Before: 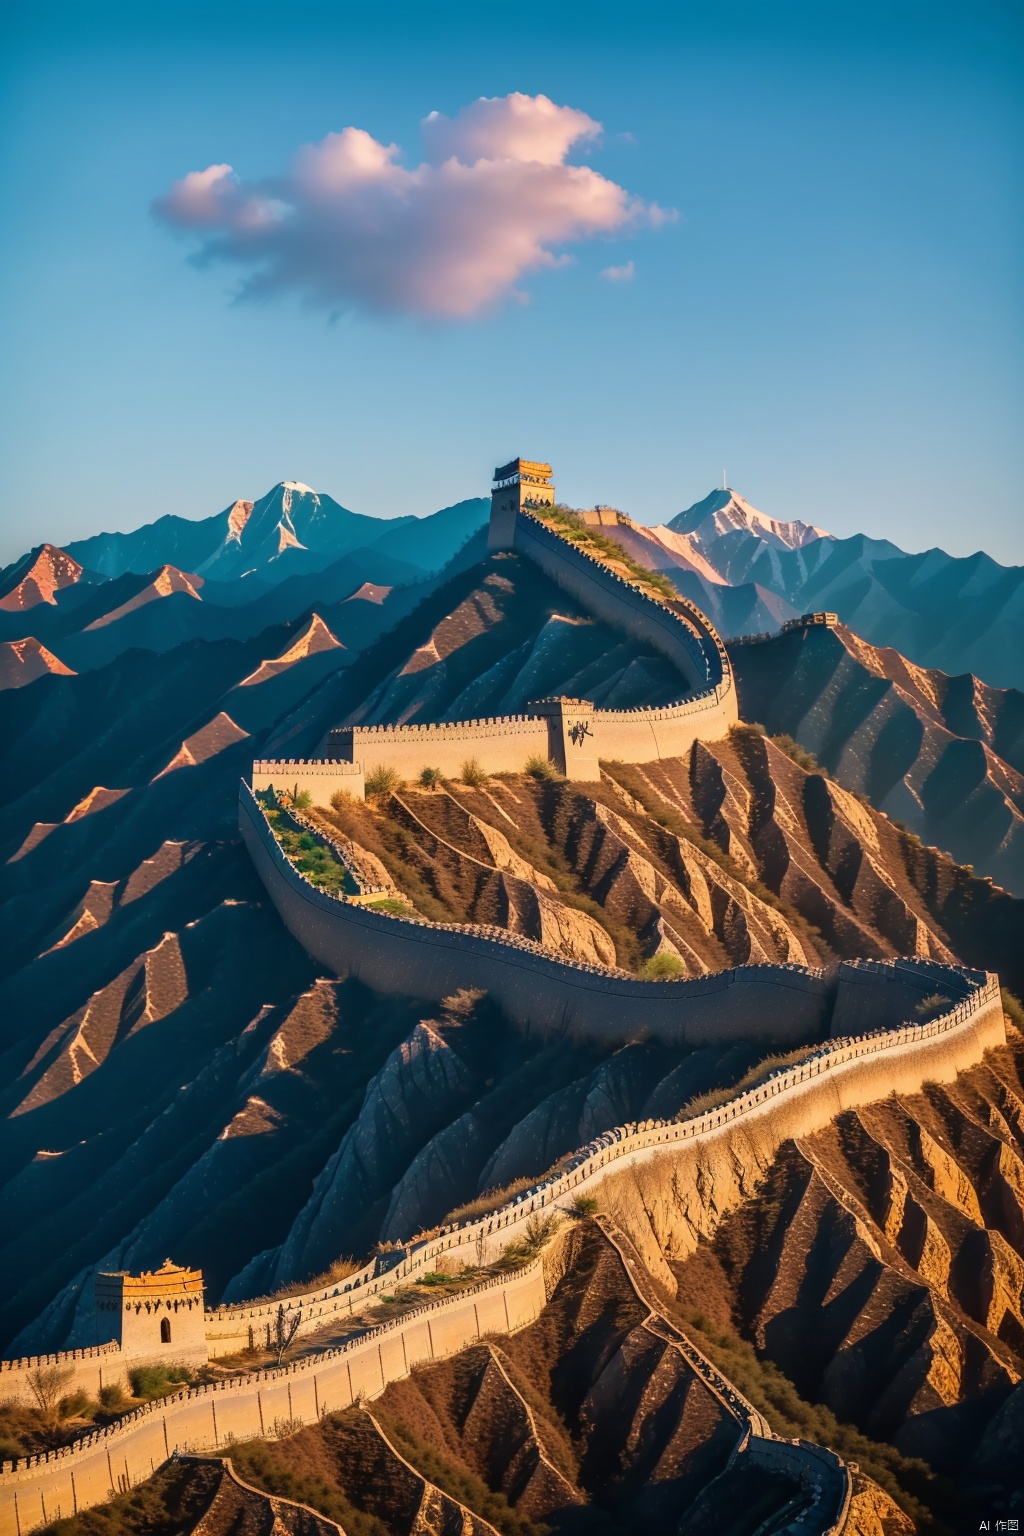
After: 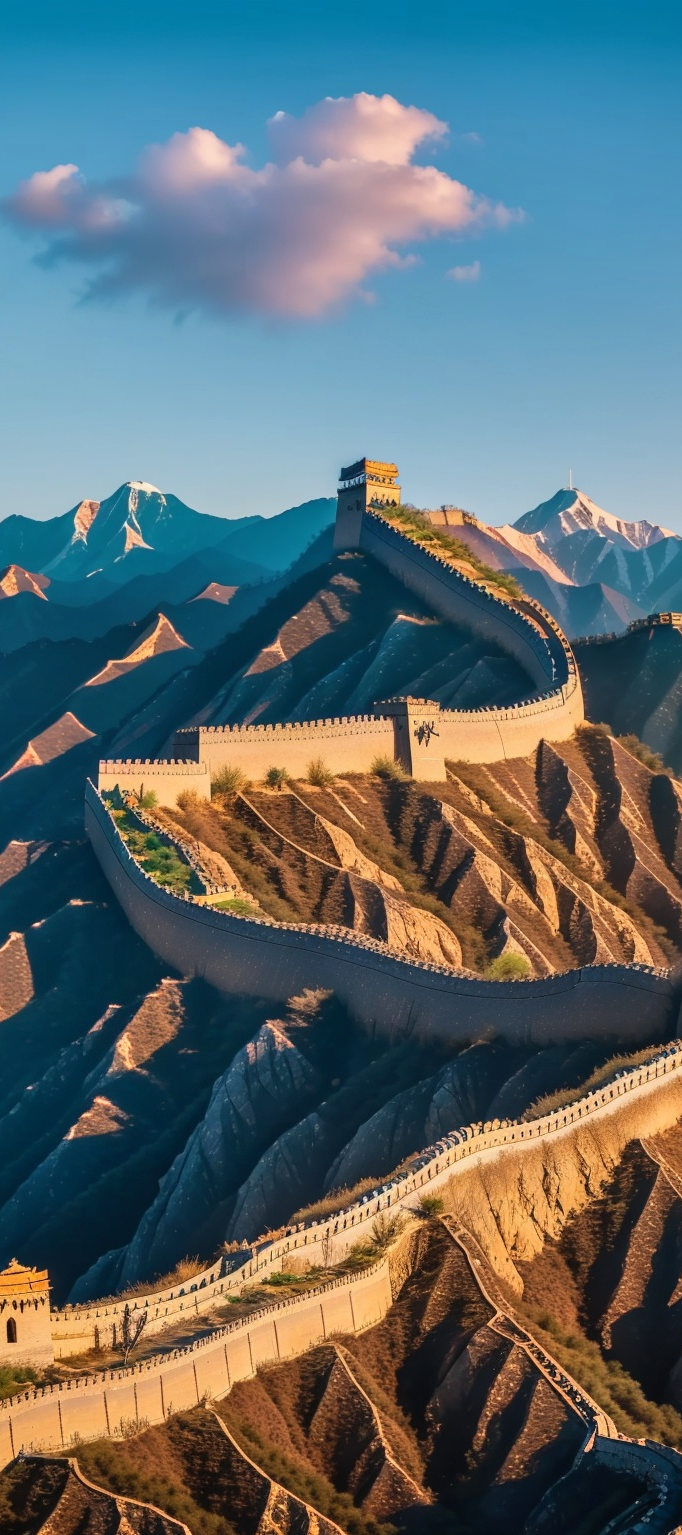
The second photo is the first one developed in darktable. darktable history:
shadows and highlights: low approximation 0.01, soften with gaussian
crop and rotate: left 15.055%, right 18.278%
